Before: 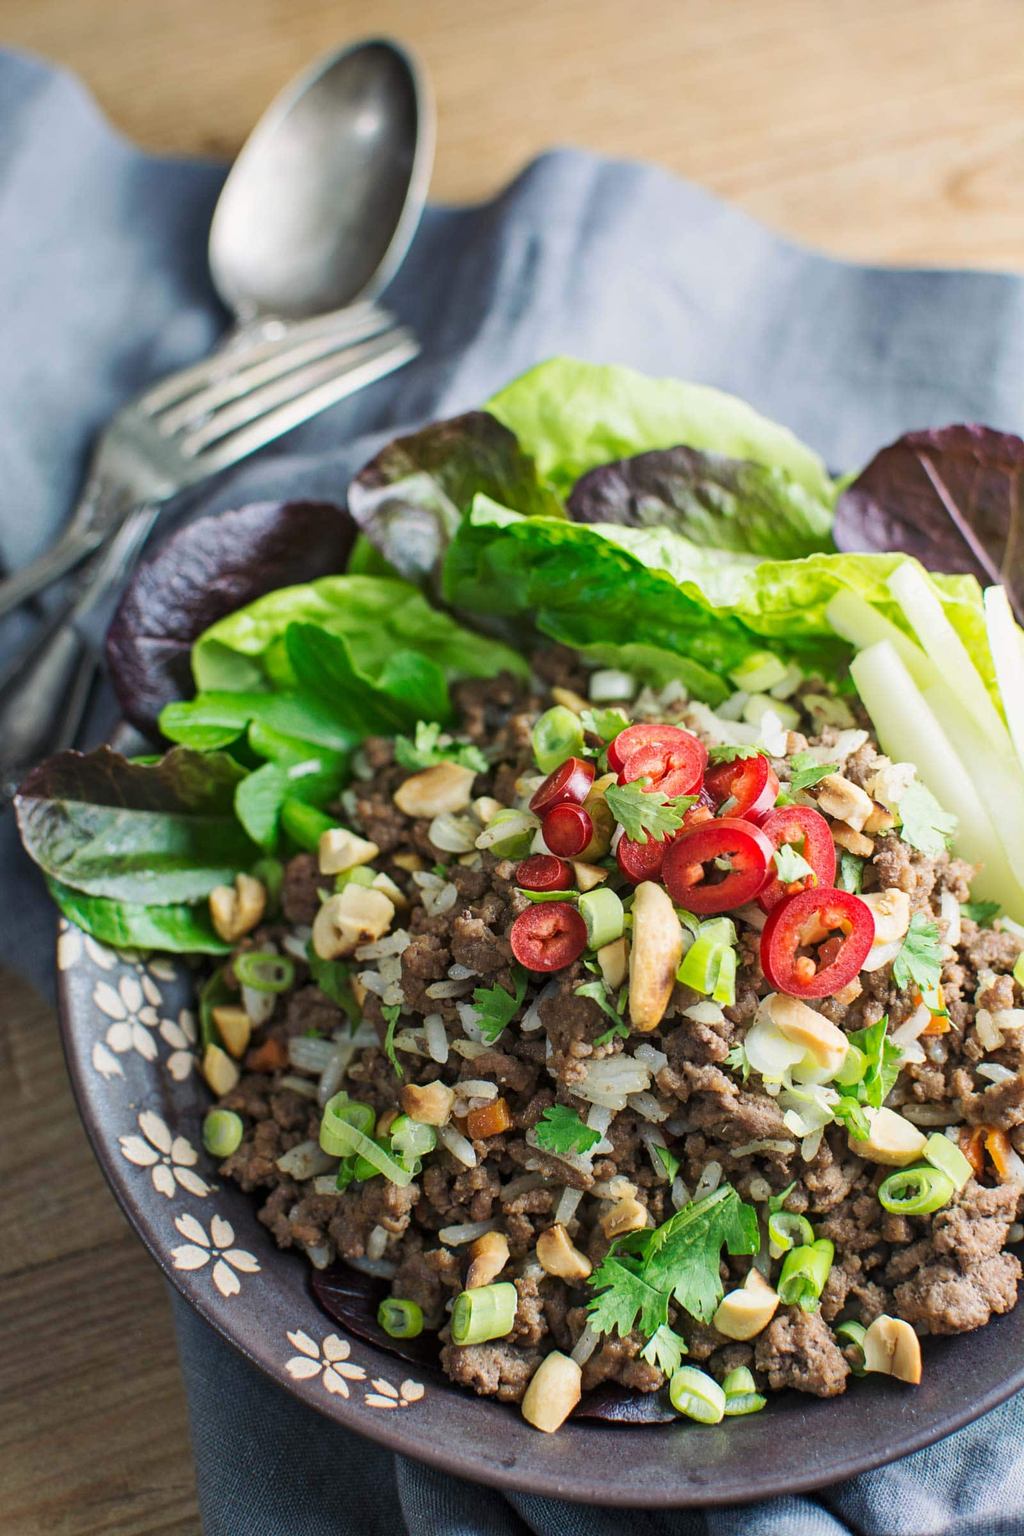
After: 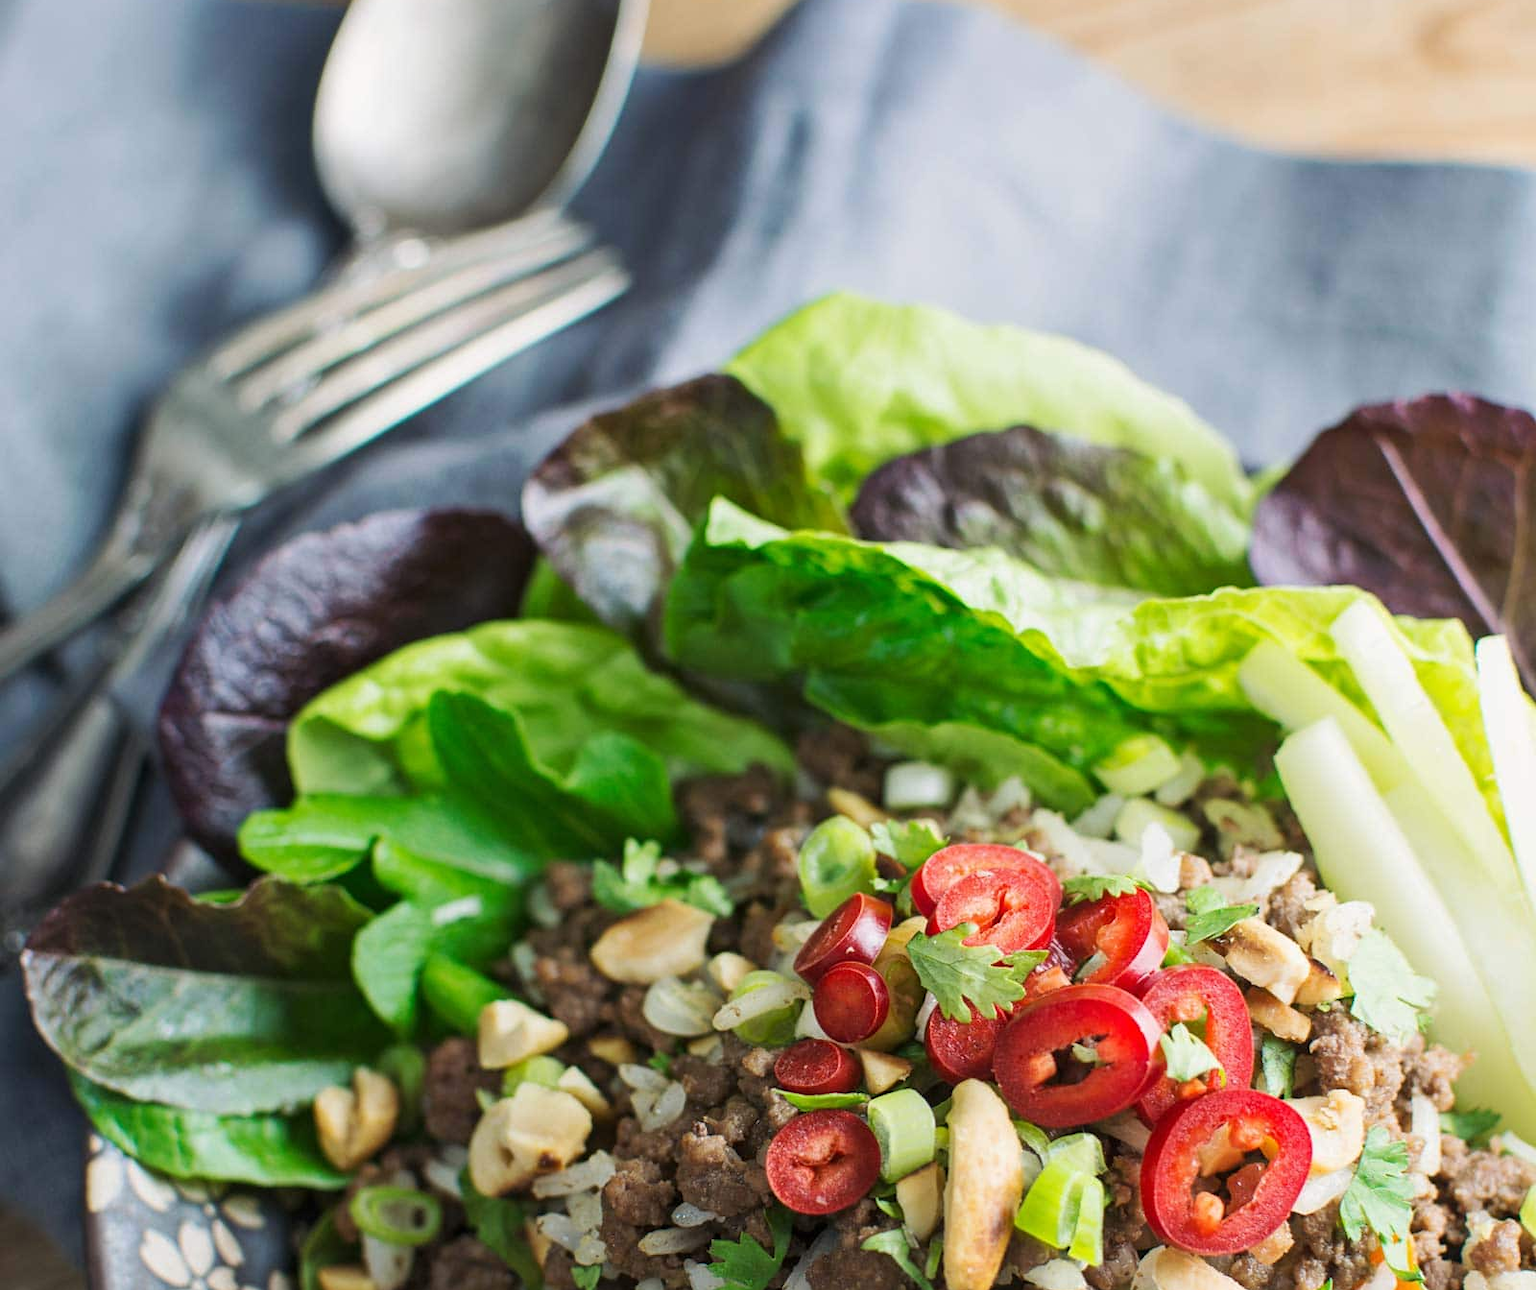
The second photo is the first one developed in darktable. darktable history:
crop and rotate: top 10.557%, bottom 33.415%
